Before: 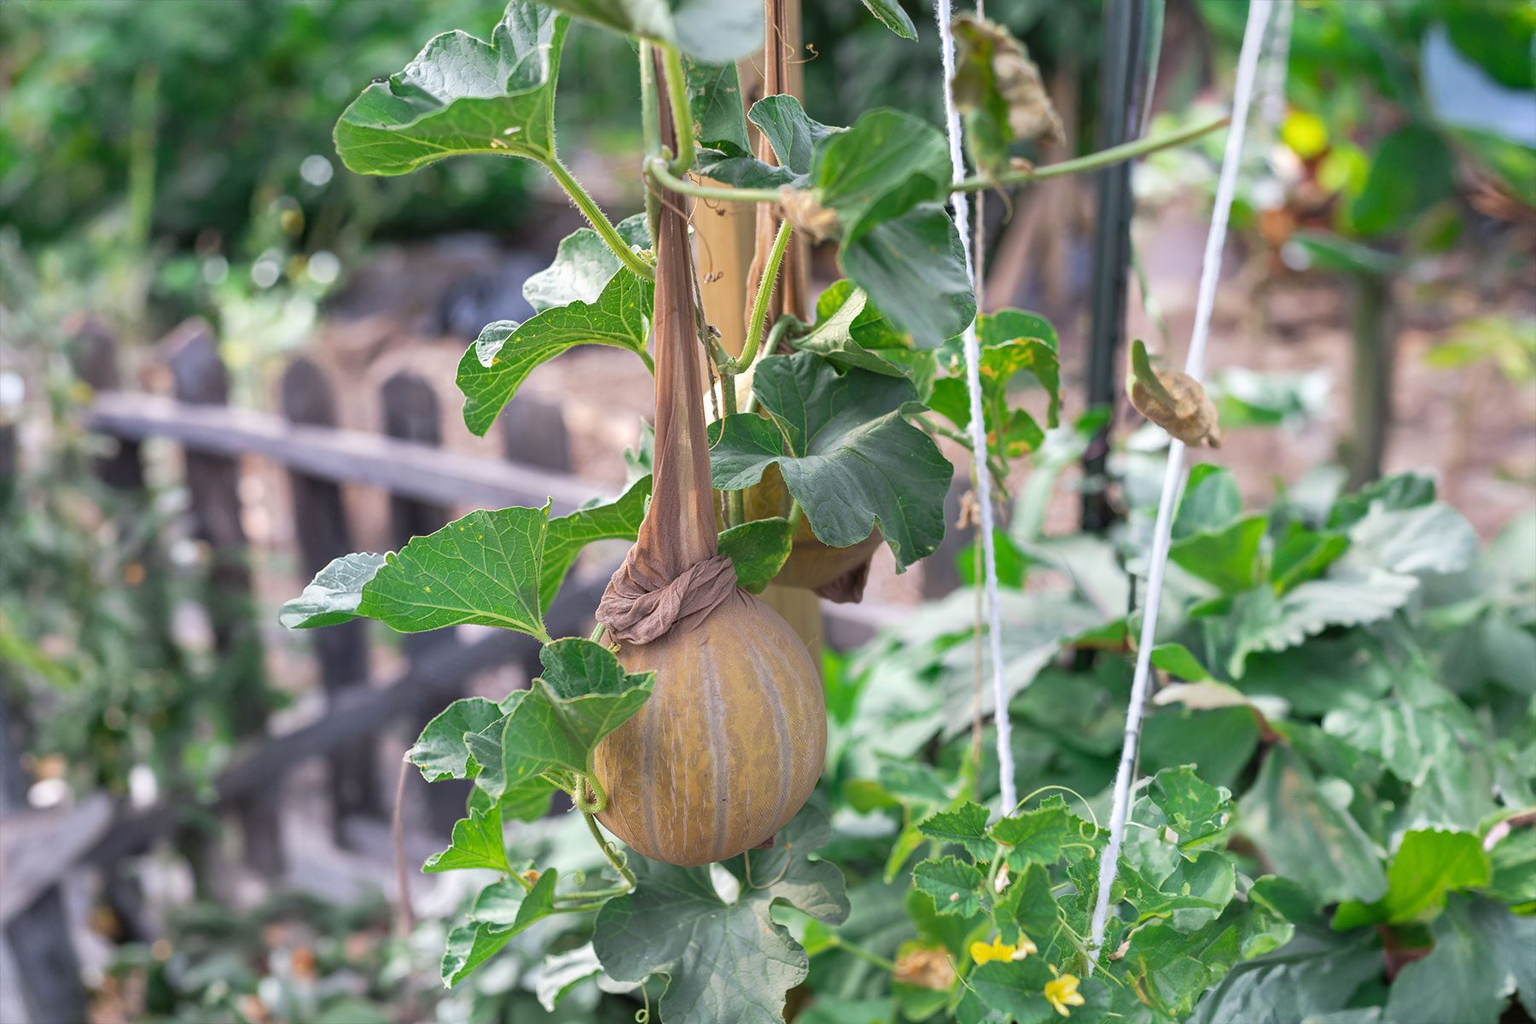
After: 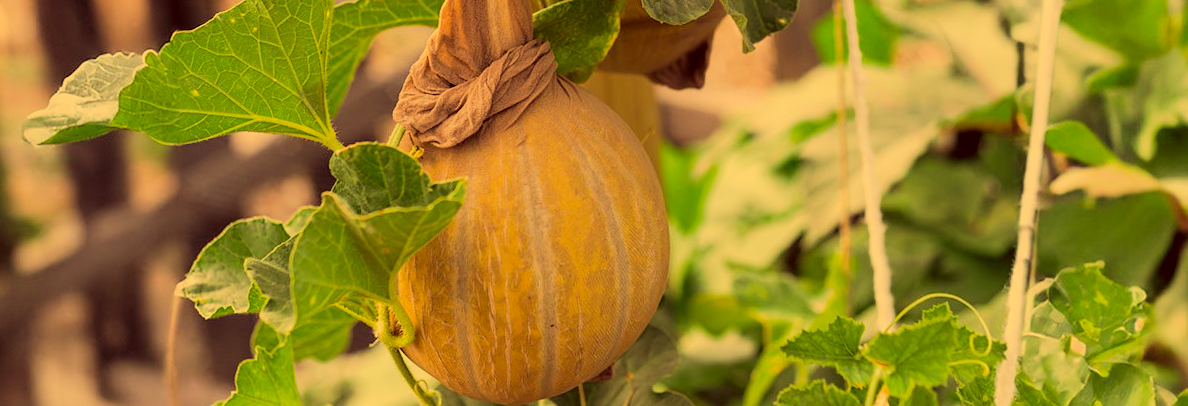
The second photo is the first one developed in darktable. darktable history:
crop: left 18.091%, top 51.13%, right 17.525%, bottom 16.85%
white balance: red 1.08, blue 0.791
rotate and perspective: rotation -2.29°, automatic cropping off
color correction: highlights a* 10.12, highlights b* 39.04, shadows a* 14.62, shadows b* 3.37
filmic rgb: black relative exposure -7.65 EV, white relative exposure 4.56 EV, hardness 3.61, contrast 1.25
